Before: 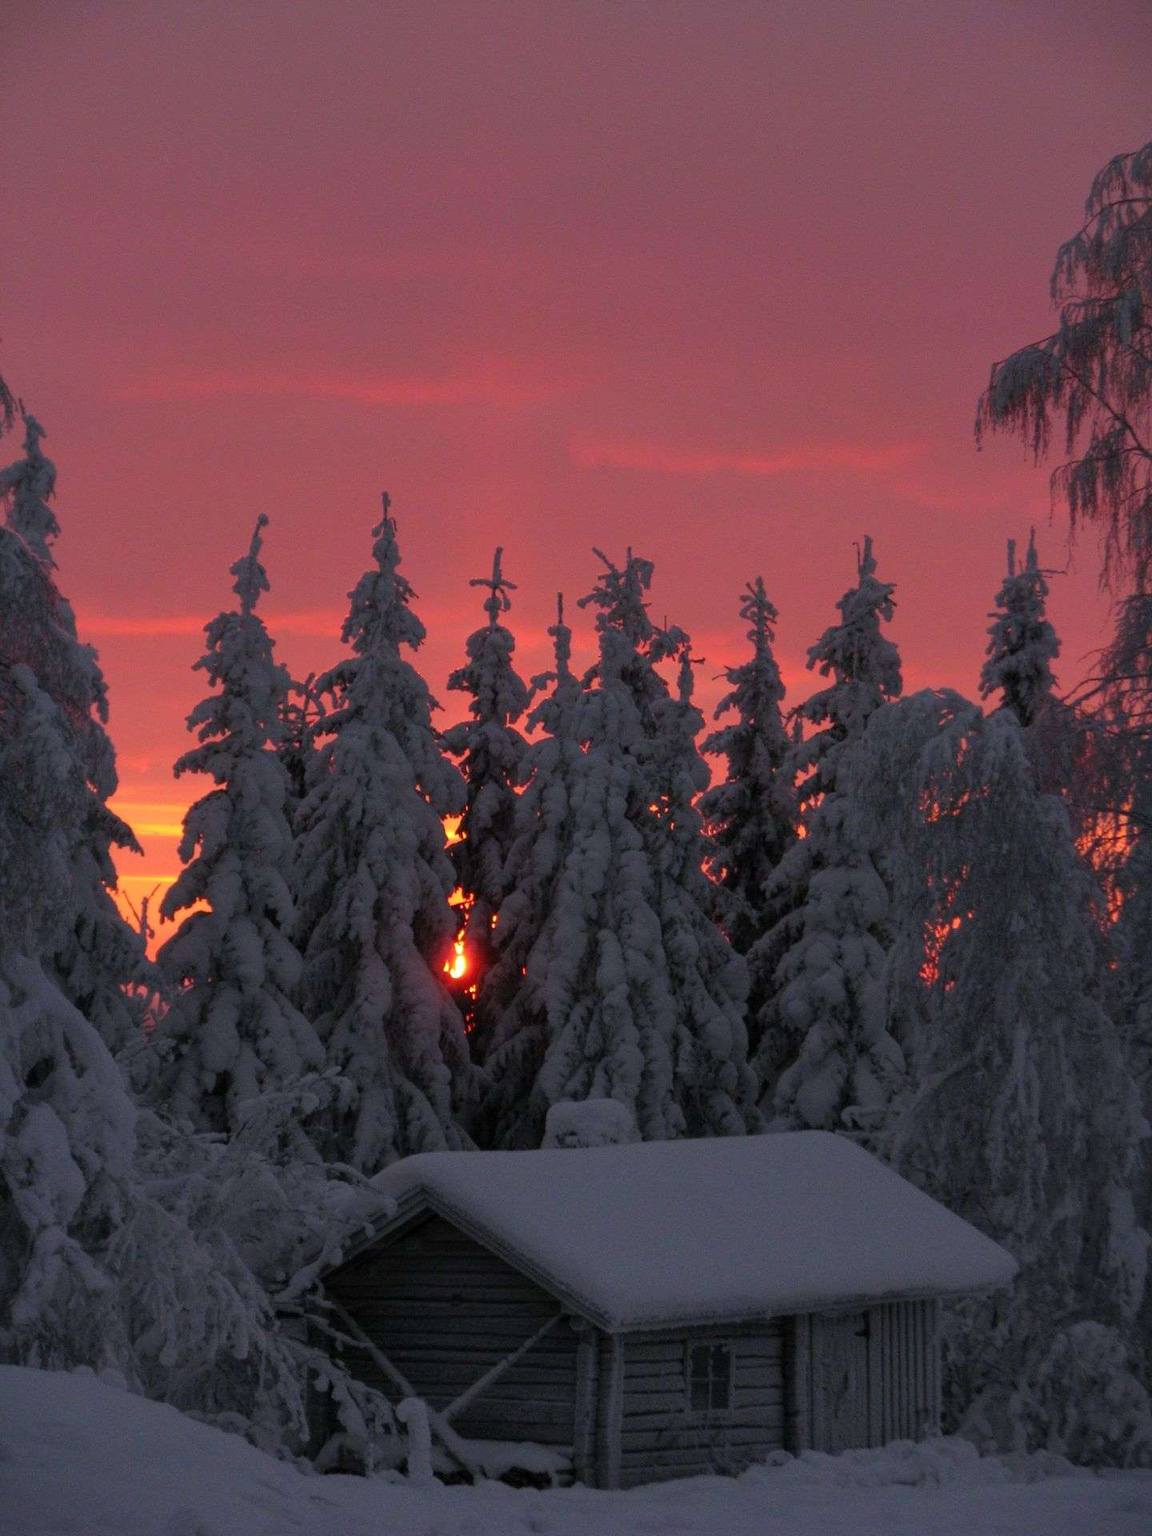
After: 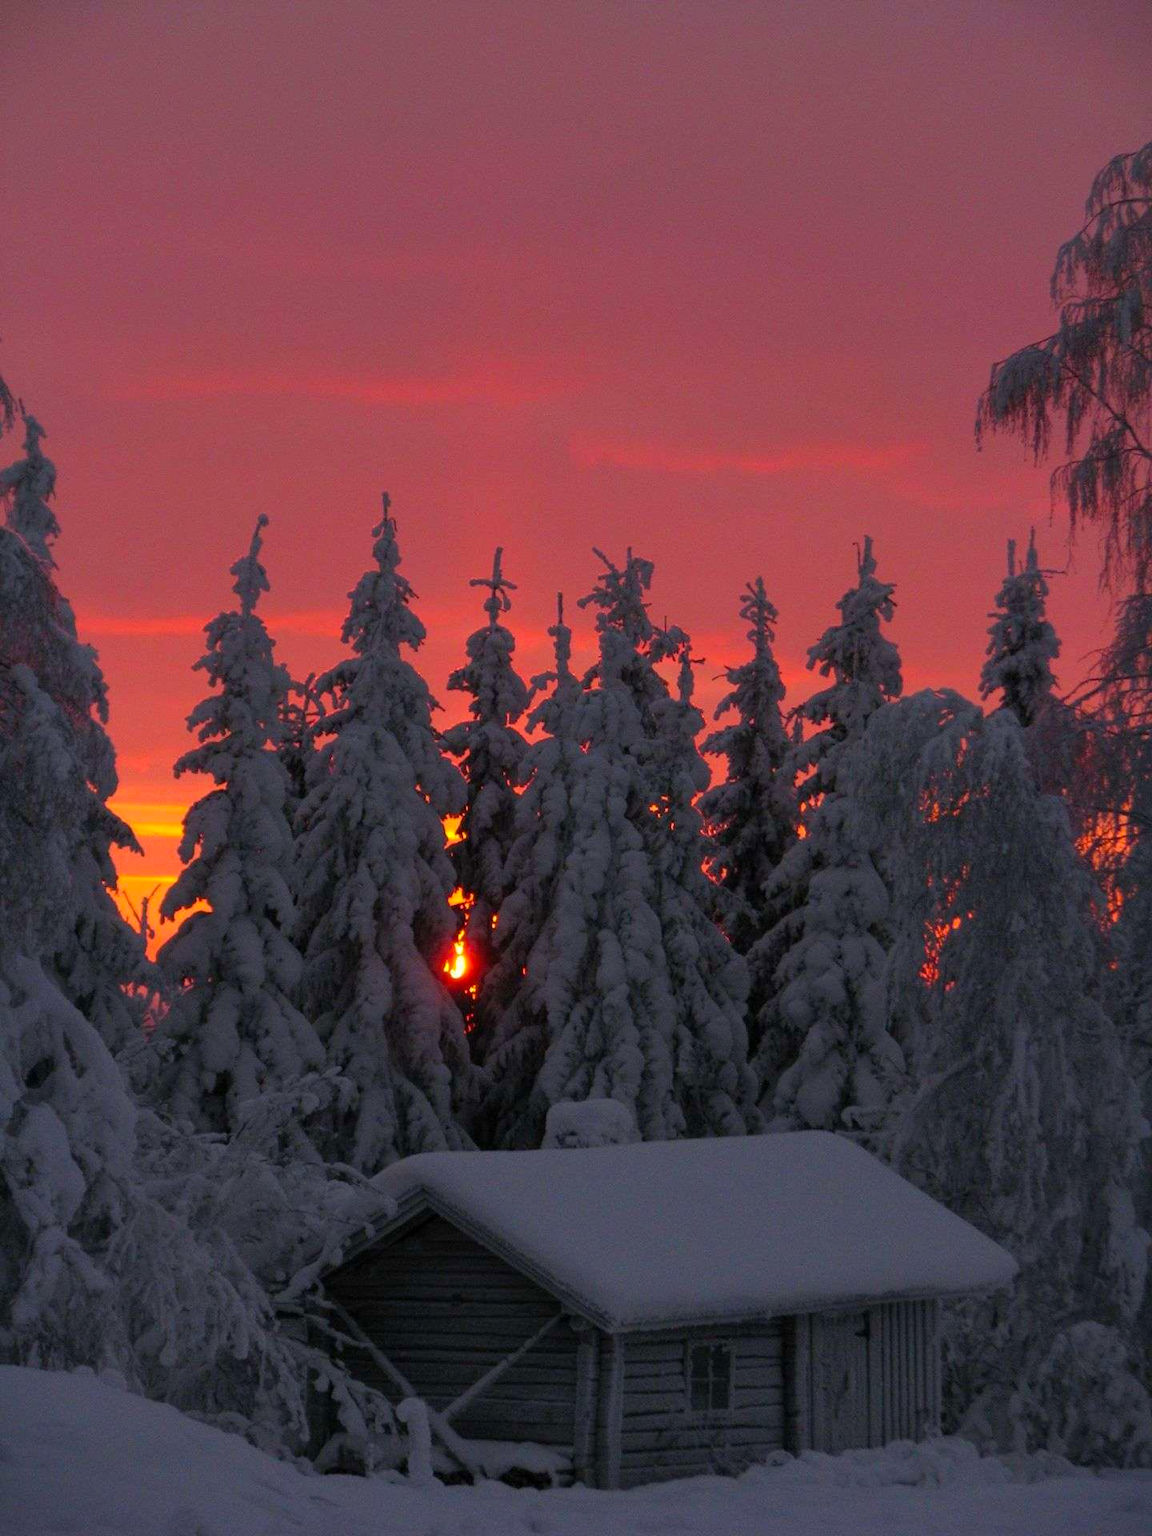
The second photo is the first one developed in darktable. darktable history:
color balance rgb: highlights gain › chroma 2.984%, highlights gain › hue 78.36°, linear chroma grading › global chroma 15.241%, perceptual saturation grading › global saturation 0.494%, global vibrance 15.917%, saturation formula JzAzBz (2021)
